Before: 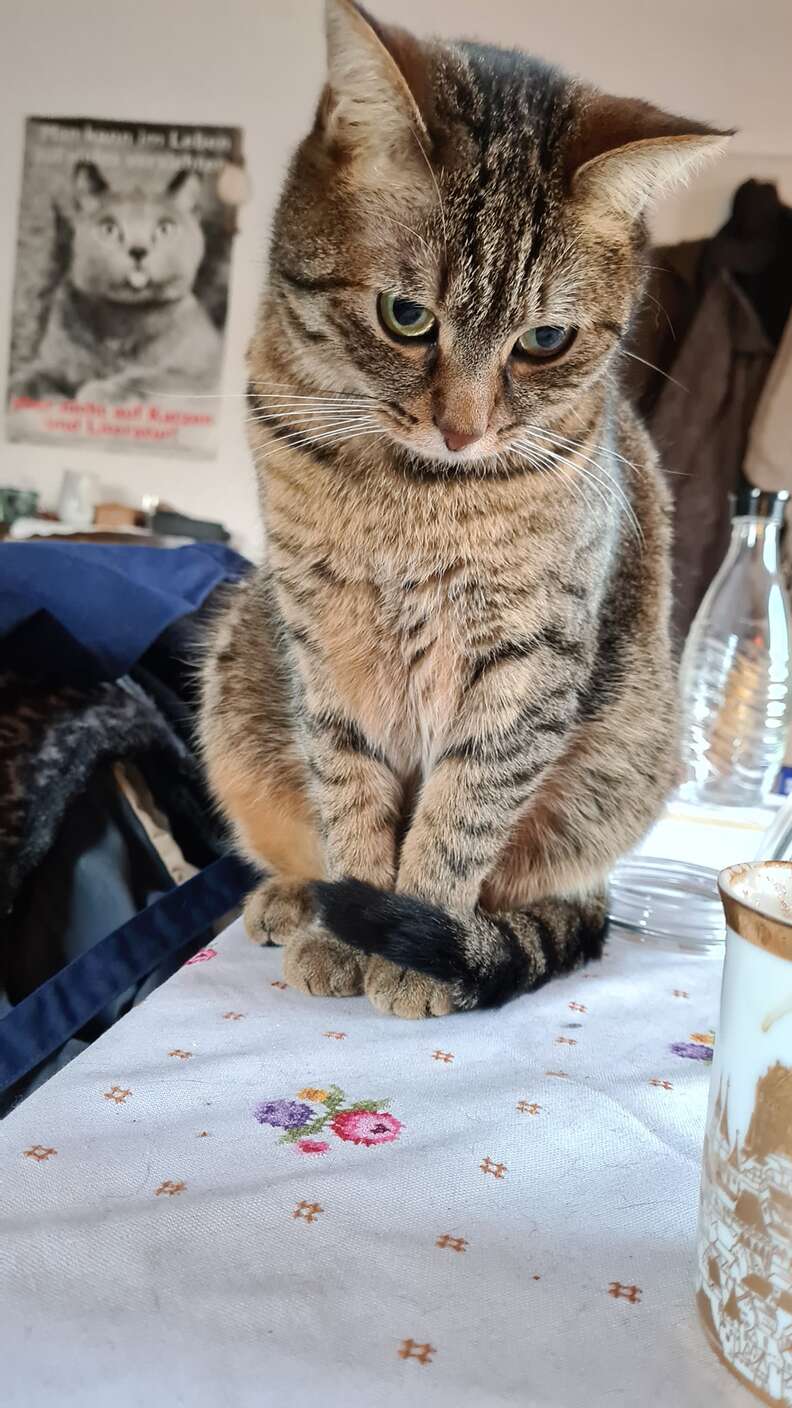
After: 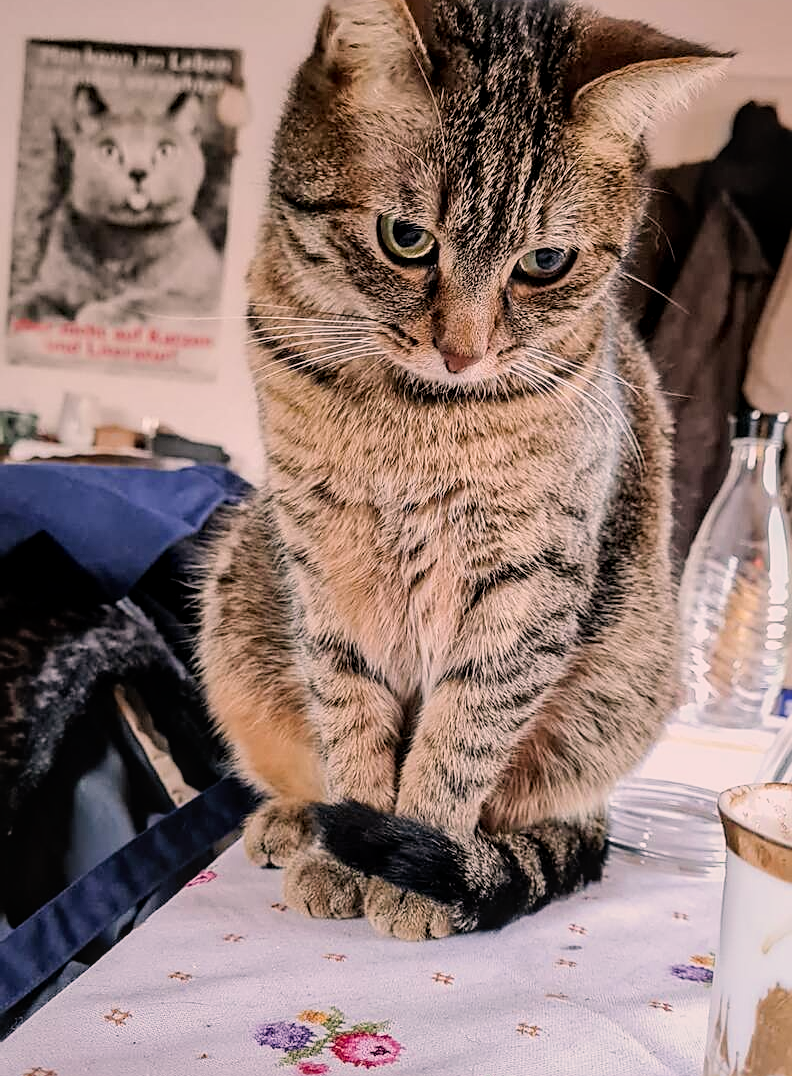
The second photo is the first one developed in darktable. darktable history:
local contrast: on, module defaults
crop: top 5.591%, bottom 17.984%
sharpen: amount 0.583
levels: mode automatic, levels [0, 0.474, 0.947]
color correction: highlights a* 12.48, highlights b* 5.39
filmic rgb: black relative exposure -7.65 EV, white relative exposure 4.56 EV, hardness 3.61
